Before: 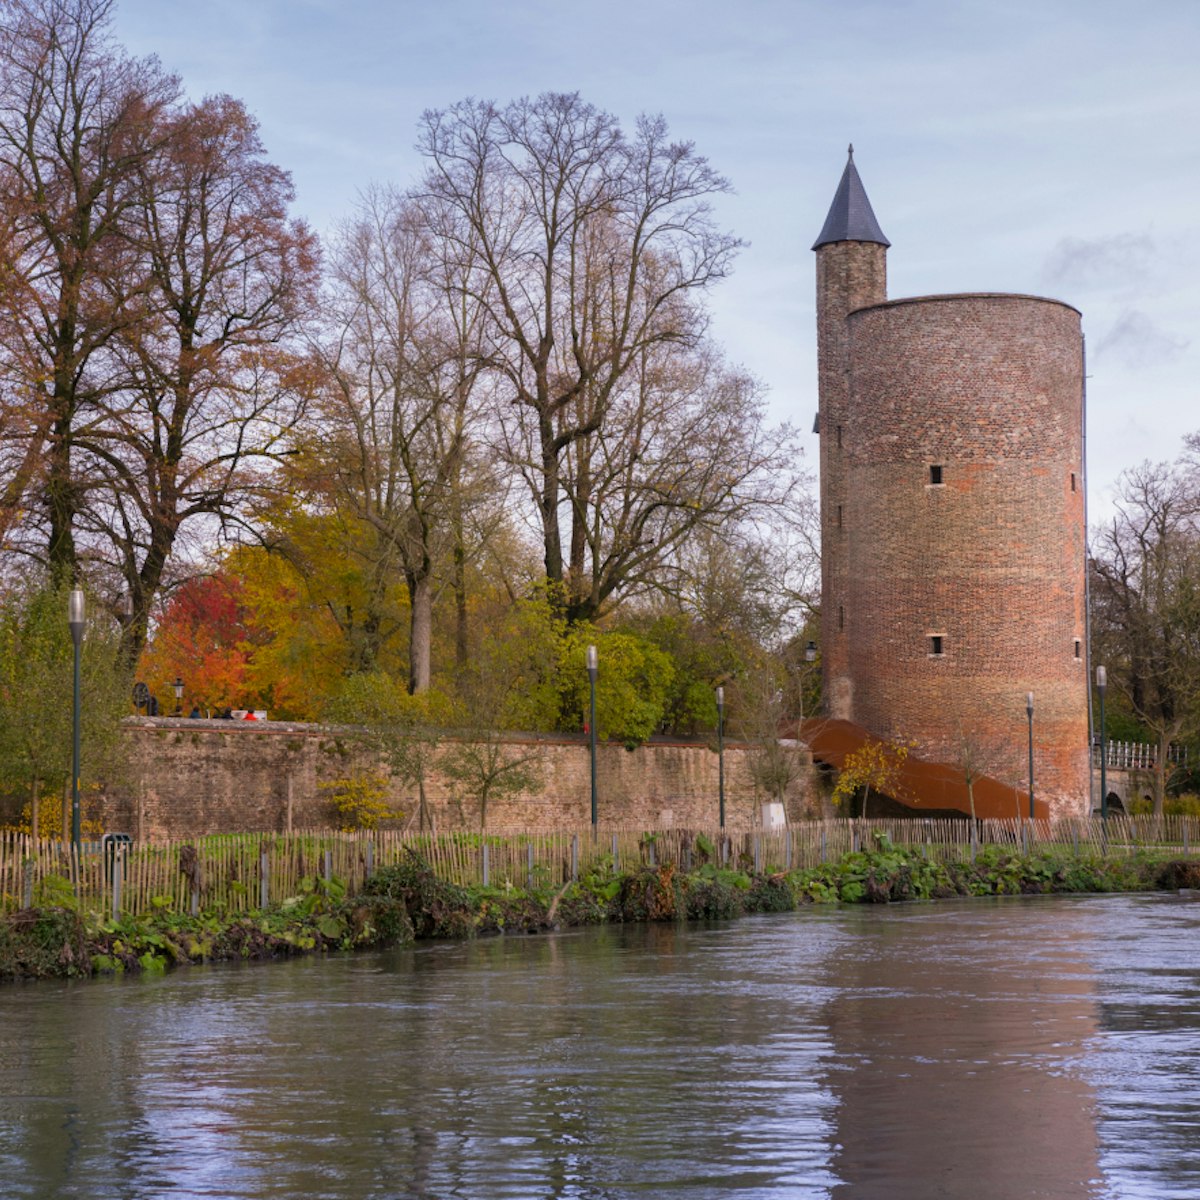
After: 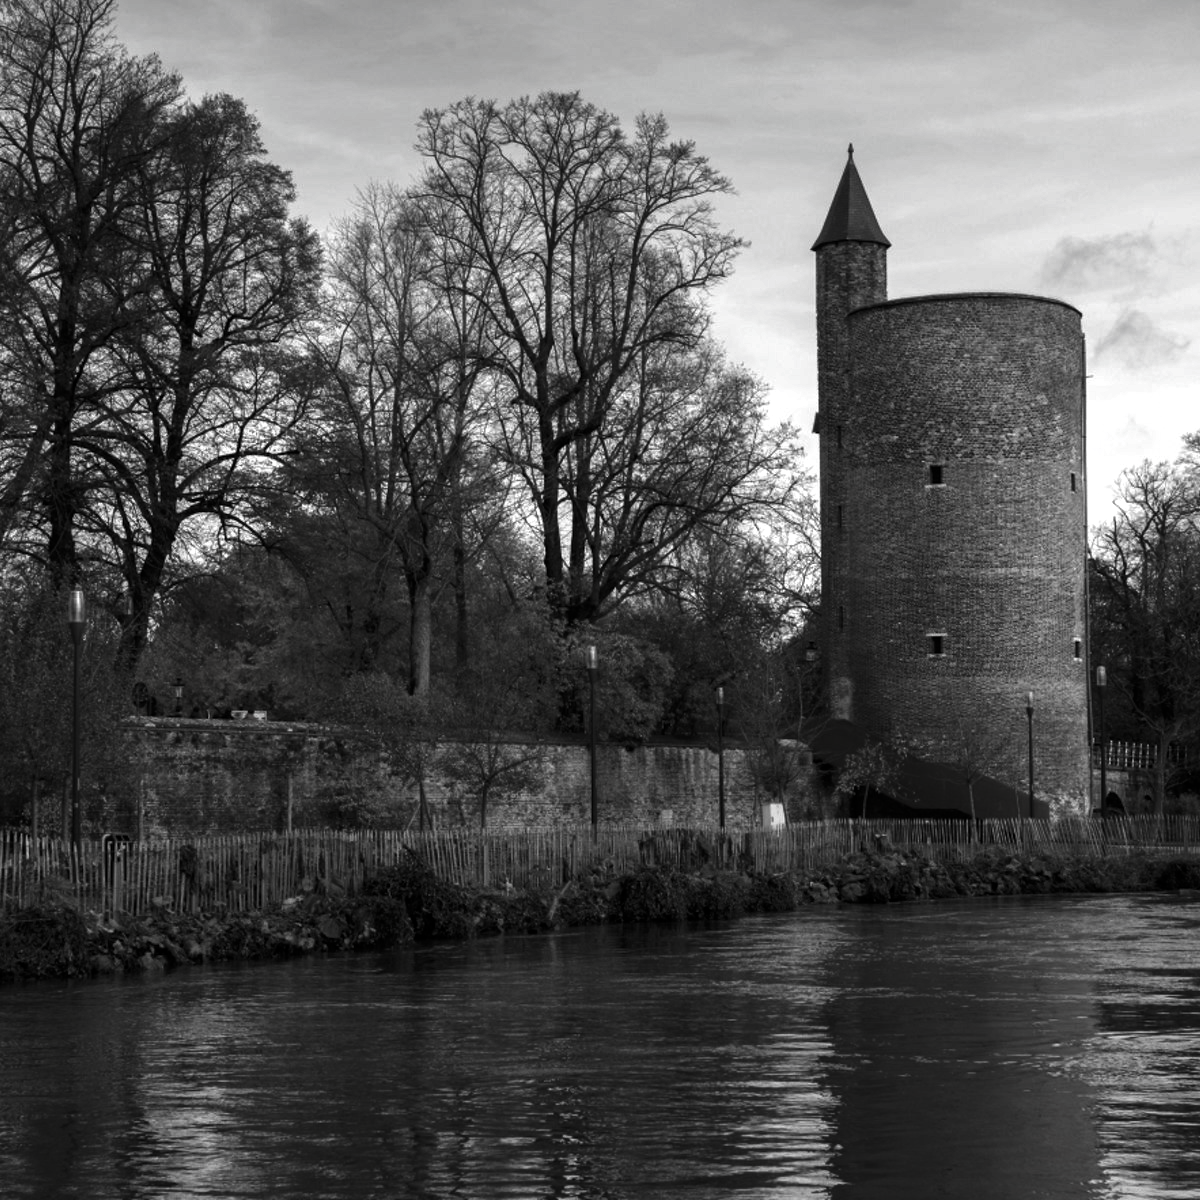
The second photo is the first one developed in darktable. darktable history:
contrast brightness saturation: contrast -0.028, brightness -0.579, saturation -0.991
exposure: exposure 0.406 EV, compensate highlight preservation false
